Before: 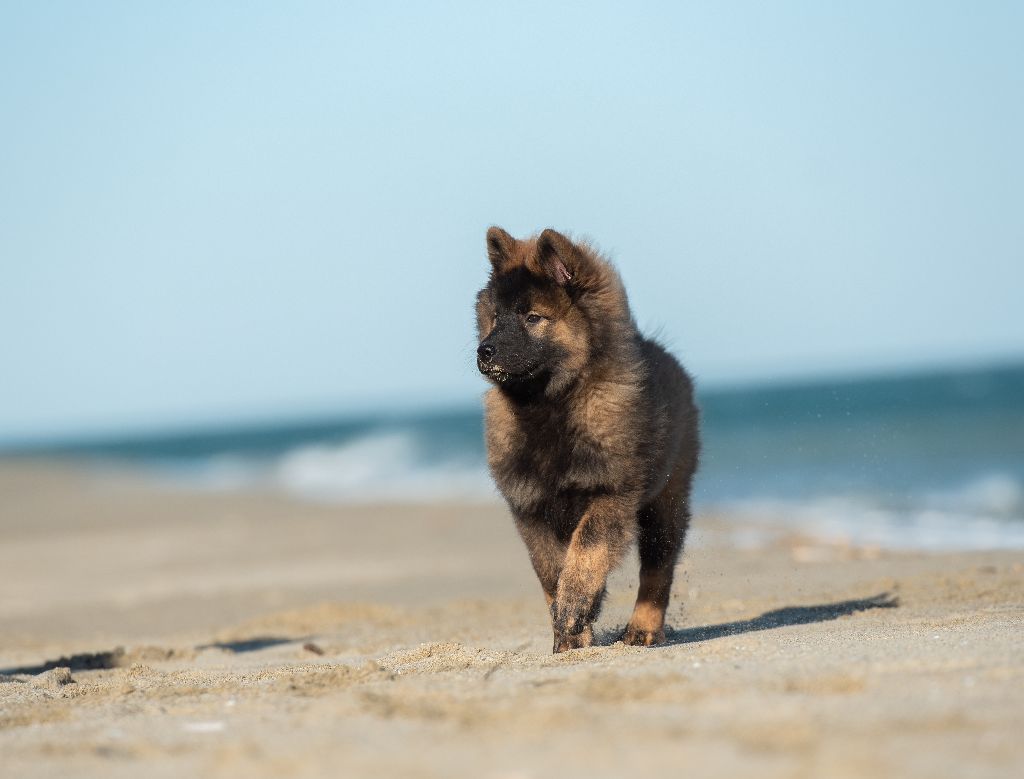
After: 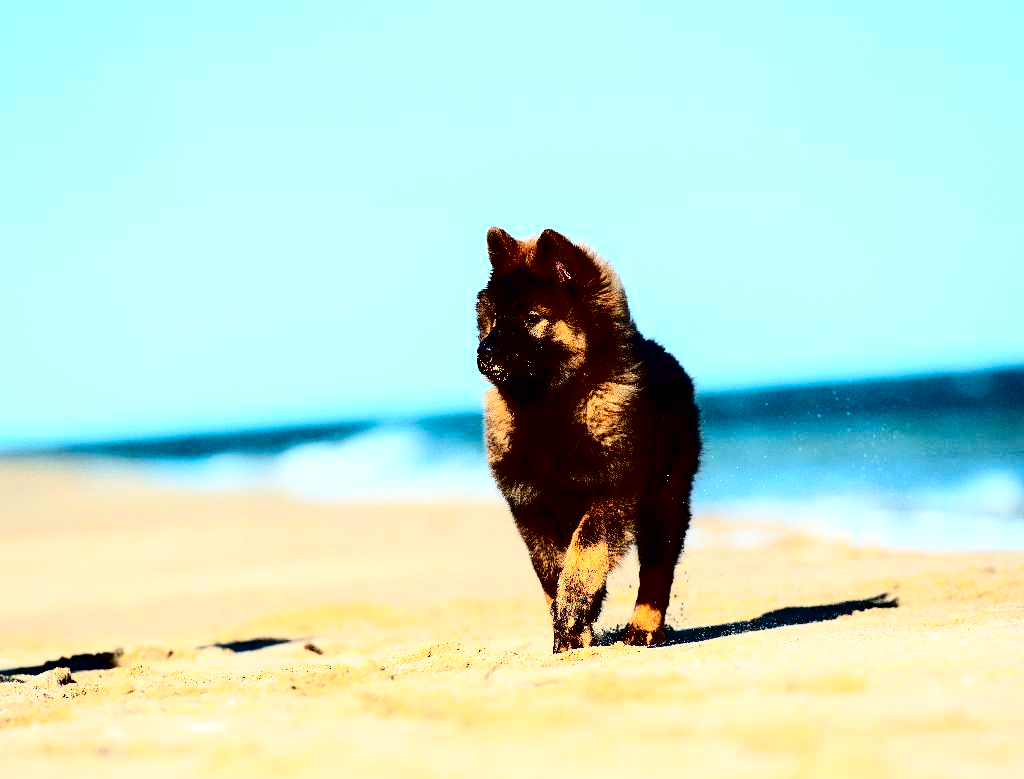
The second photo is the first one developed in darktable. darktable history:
contrast brightness saturation: contrast 0.773, brightness -0.988, saturation 0.984
exposure: black level correction 0, exposure 0.695 EV, compensate exposure bias true, compensate highlight preservation false
